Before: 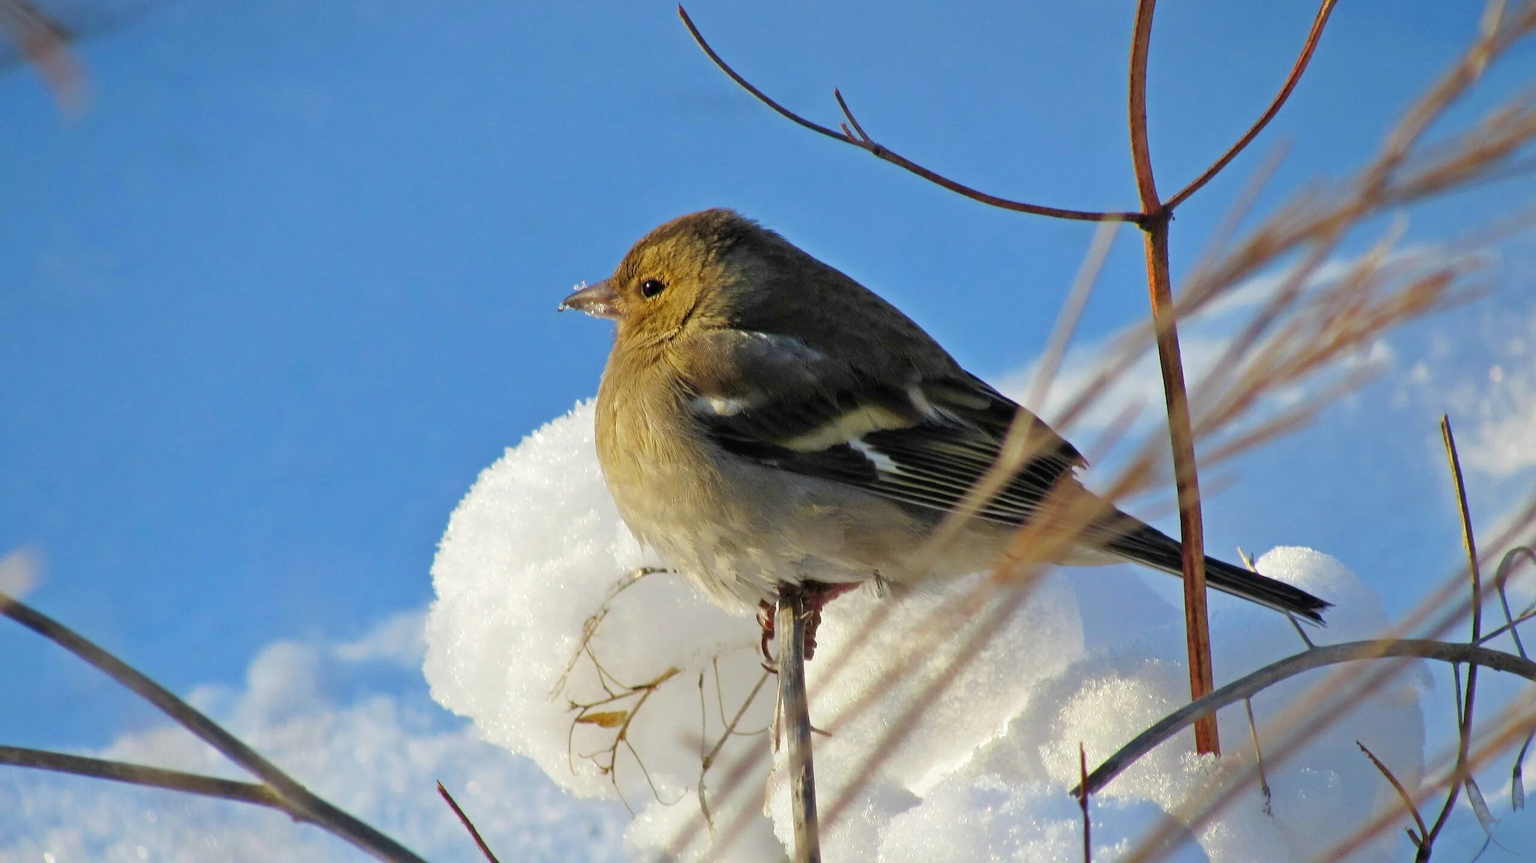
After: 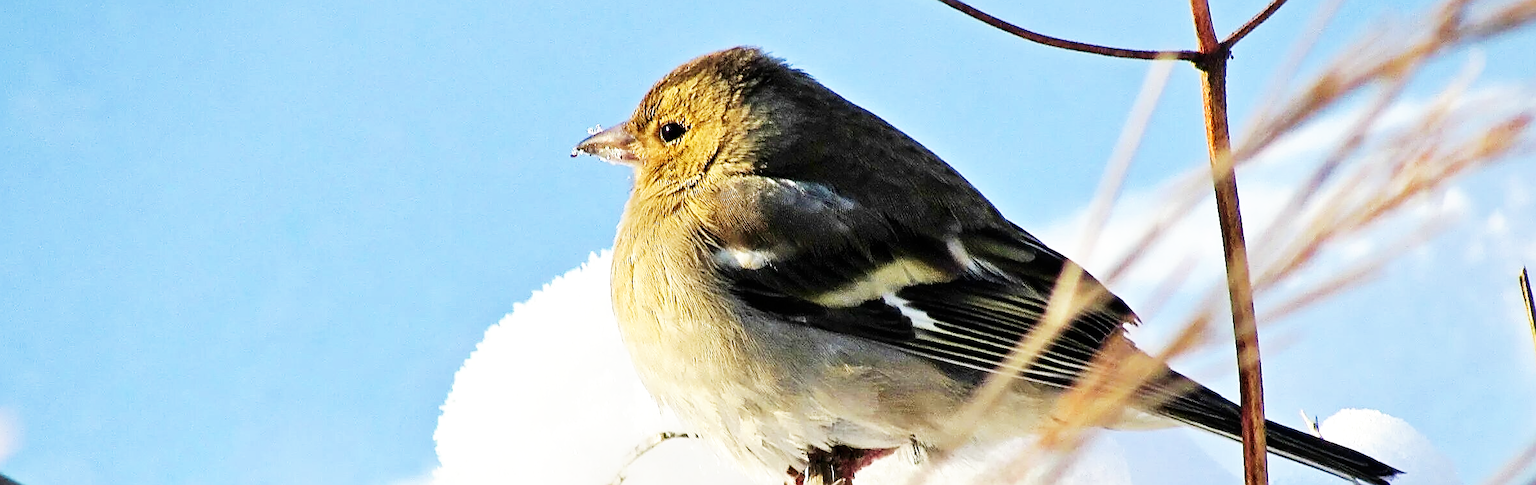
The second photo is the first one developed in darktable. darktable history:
base curve: curves: ch0 [(0, 0) (0.007, 0.004) (0.027, 0.03) (0.046, 0.07) (0.207, 0.54) (0.442, 0.872) (0.673, 0.972) (1, 1)], preserve colors none
local contrast: mode bilateral grid, contrast 100, coarseness 100, detail 108%, midtone range 0.2
tone equalizer: on, module defaults
exposure: compensate highlight preservation false
contrast brightness saturation: contrast 0.11, saturation -0.17
sharpen: radius 1.685, amount 1.294
crop: left 1.744%, top 19.225%, right 5.069%, bottom 28.357%
